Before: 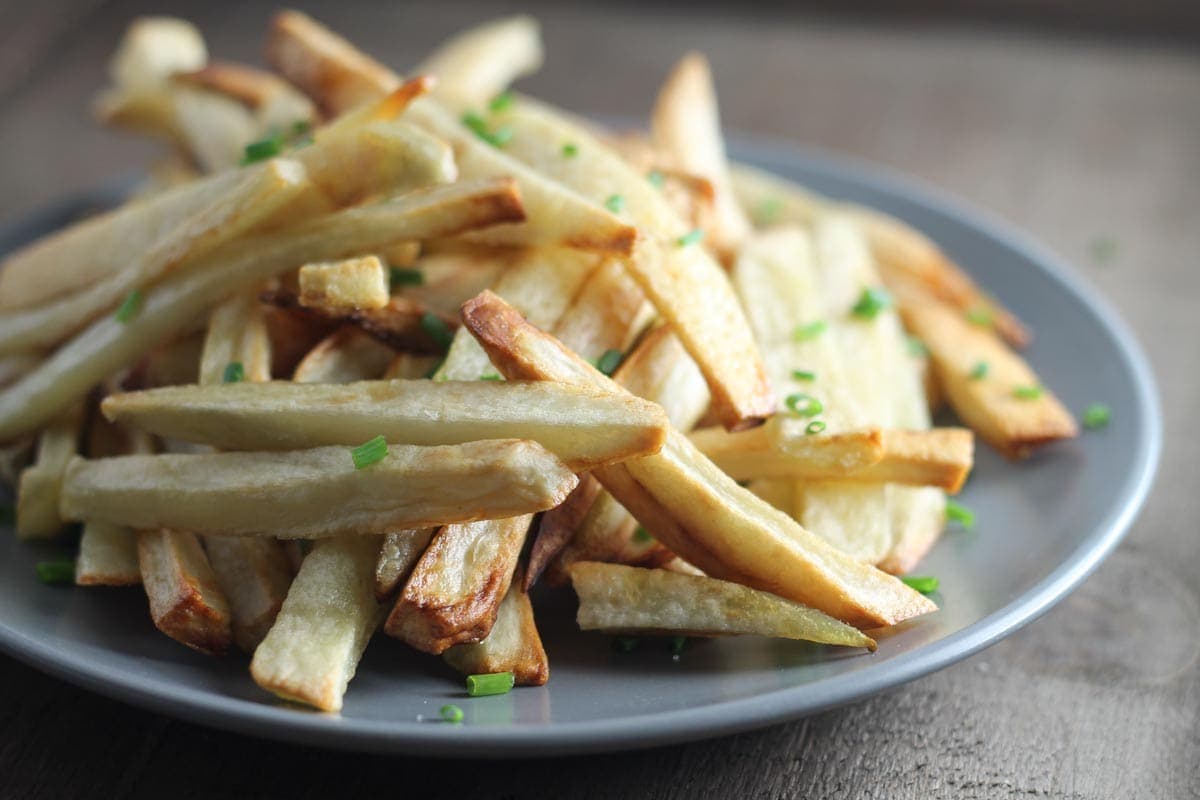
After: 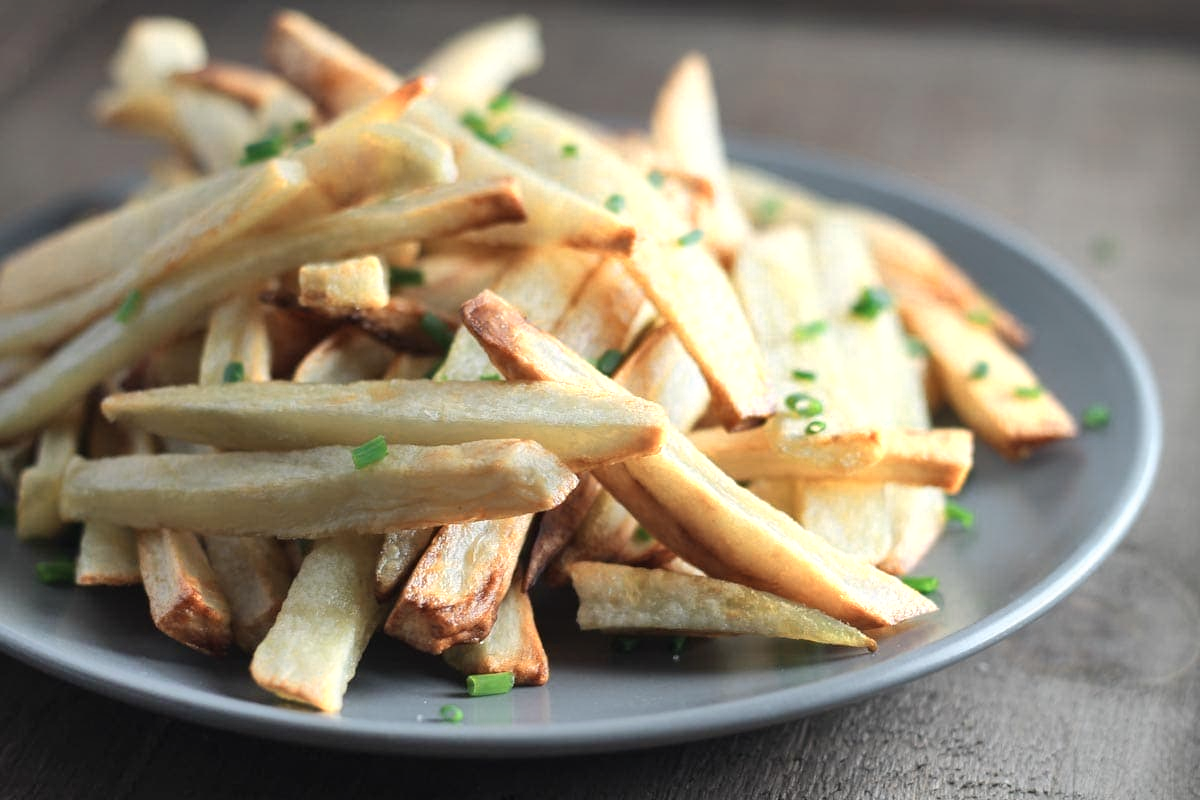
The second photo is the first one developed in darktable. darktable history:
color zones: curves: ch0 [(0.018, 0.548) (0.224, 0.64) (0.425, 0.447) (0.675, 0.575) (0.732, 0.579)]; ch1 [(0.066, 0.487) (0.25, 0.5) (0.404, 0.43) (0.75, 0.421) (0.956, 0.421)]; ch2 [(0.044, 0.561) (0.215, 0.465) (0.399, 0.544) (0.465, 0.548) (0.614, 0.447) (0.724, 0.43) (0.882, 0.623) (0.956, 0.632)]
shadows and highlights: low approximation 0.01, soften with gaussian
